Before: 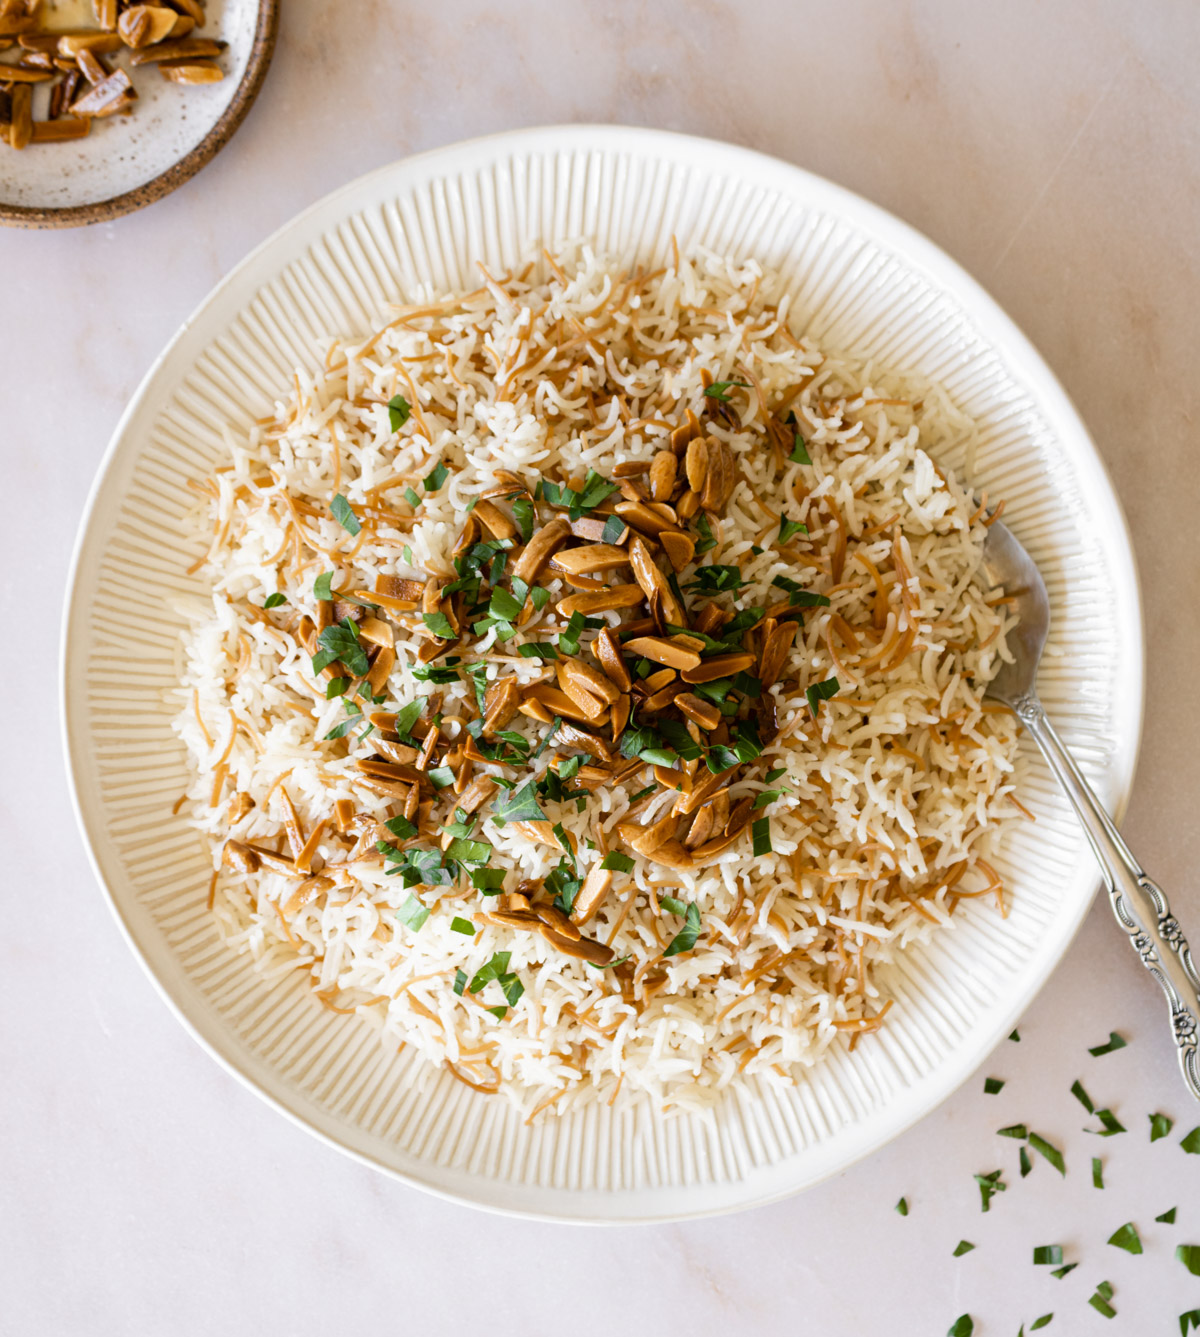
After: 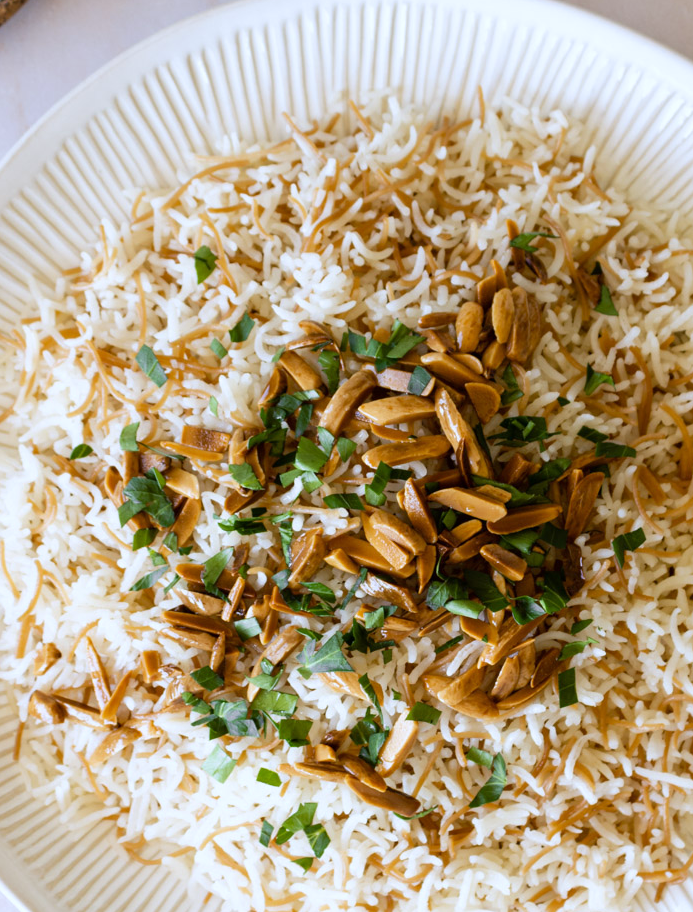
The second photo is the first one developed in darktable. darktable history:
white balance: red 0.954, blue 1.079
crop: left 16.202%, top 11.208%, right 26.045%, bottom 20.557%
